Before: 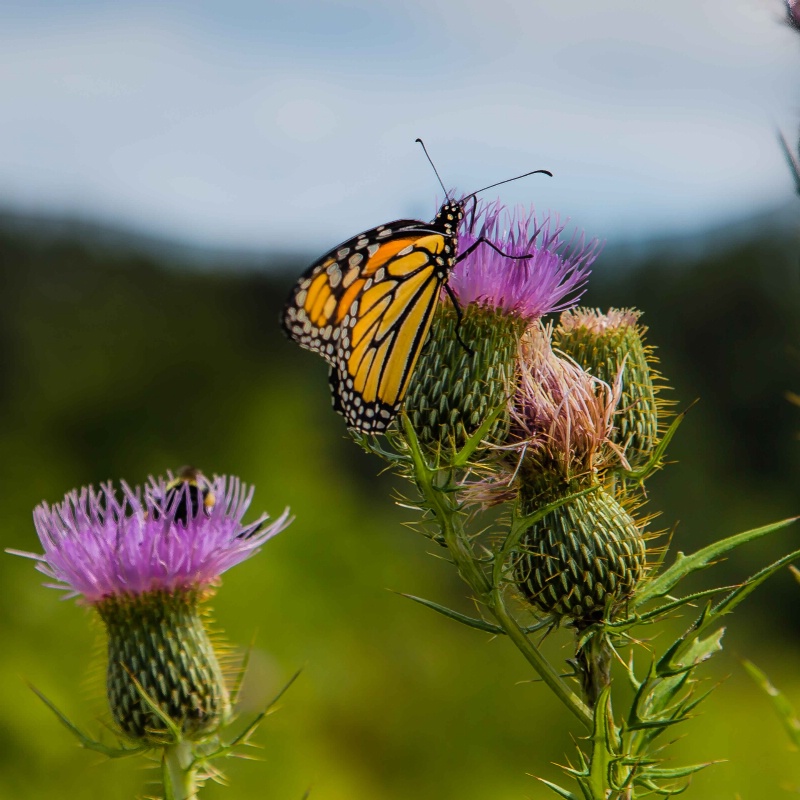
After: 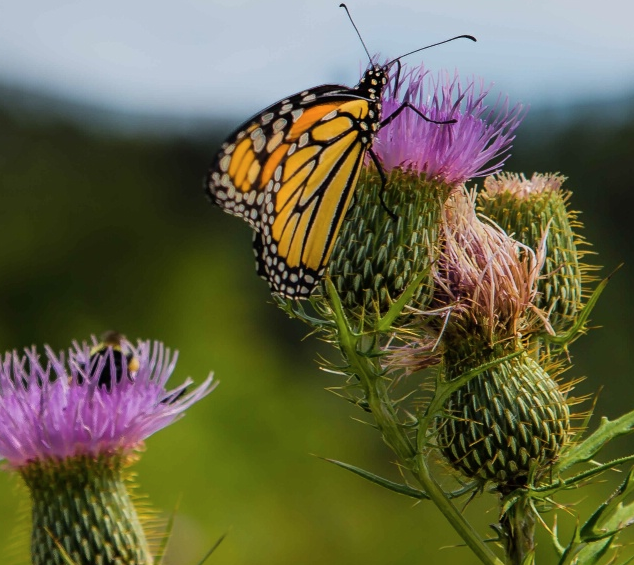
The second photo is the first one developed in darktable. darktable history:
contrast brightness saturation: contrast 0.014, saturation -0.063
crop: left 9.514%, top 16.961%, right 11.21%, bottom 12.391%
